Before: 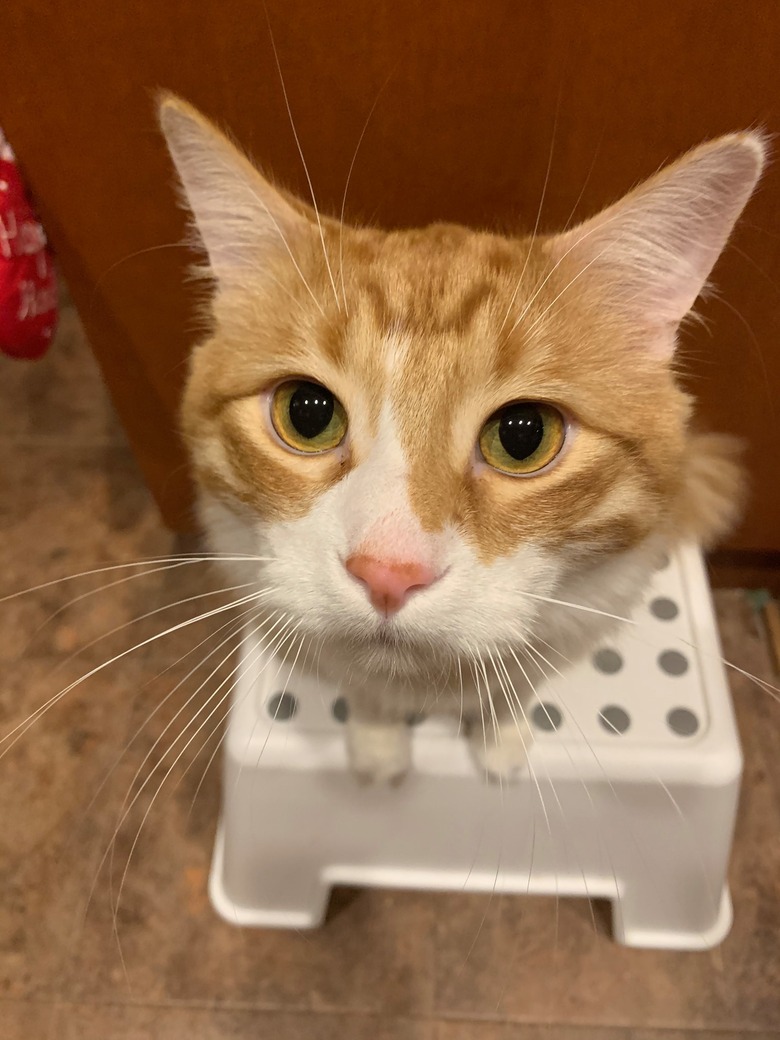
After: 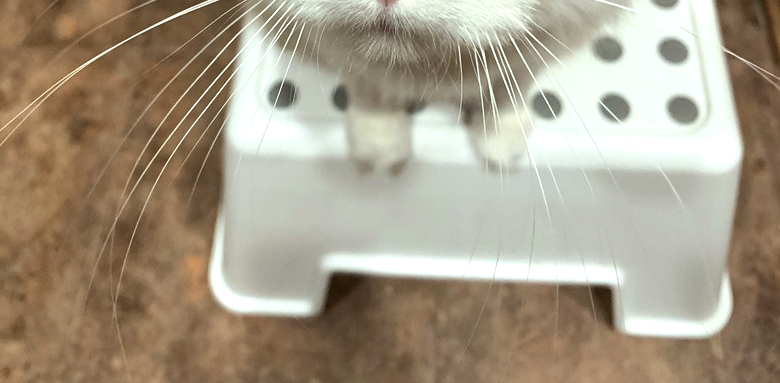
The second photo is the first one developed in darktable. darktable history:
color correction: highlights a* -10.3, highlights b* -10.34
tone equalizer: -8 EV -0.728 EV, -7 EV -0.67 EV, -6 EV -0.589 EV, -5 EV -0.401 EV, -3 EV 0.395 EV, -2 EV 0.6 EV, -1 EV 0.676 EV, +0 EV 0.779 EV, edges refinement/feathering 500, mask exposure compensation -1.57 EV, preserve details no
crop and rotate: top 58.925%, bottom 4.216%
